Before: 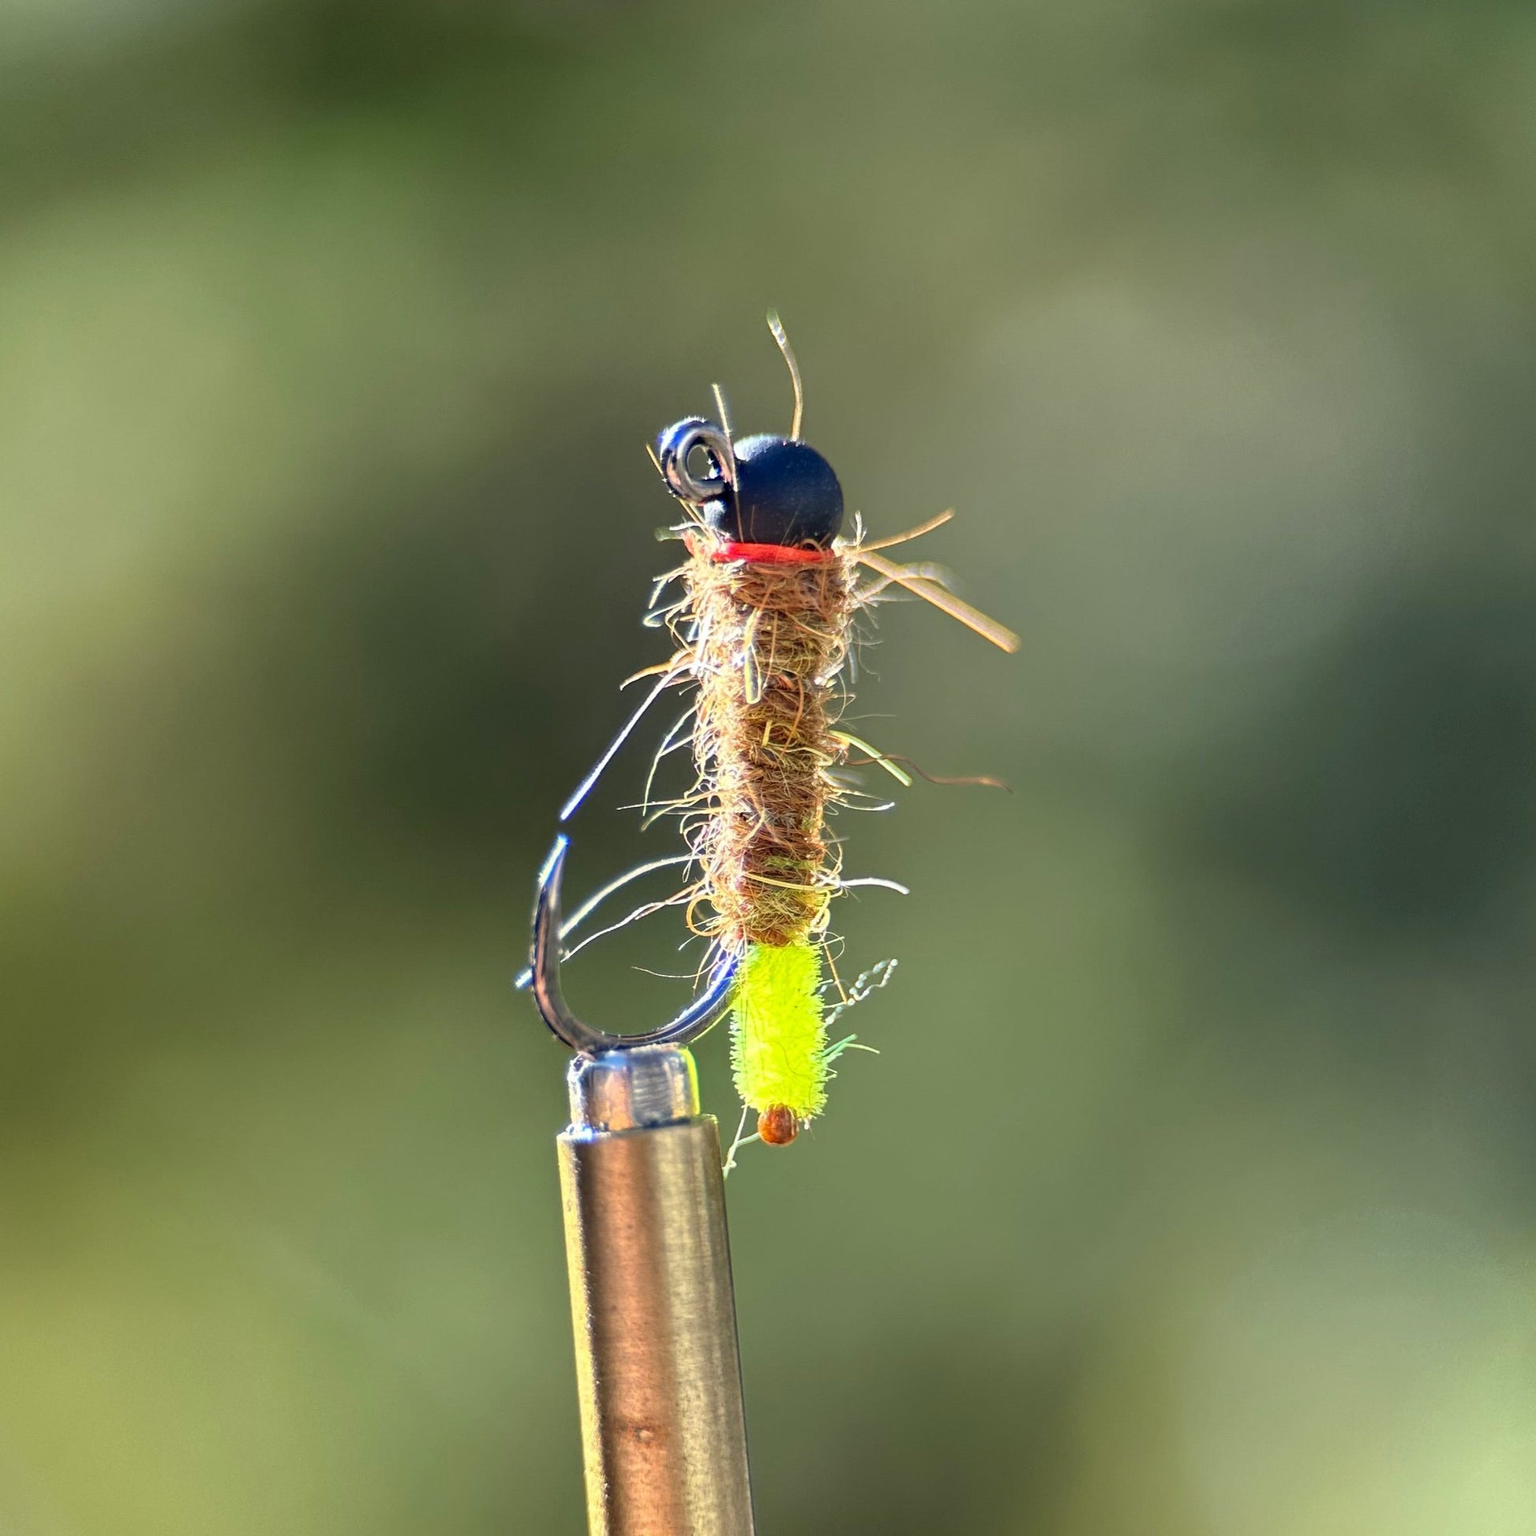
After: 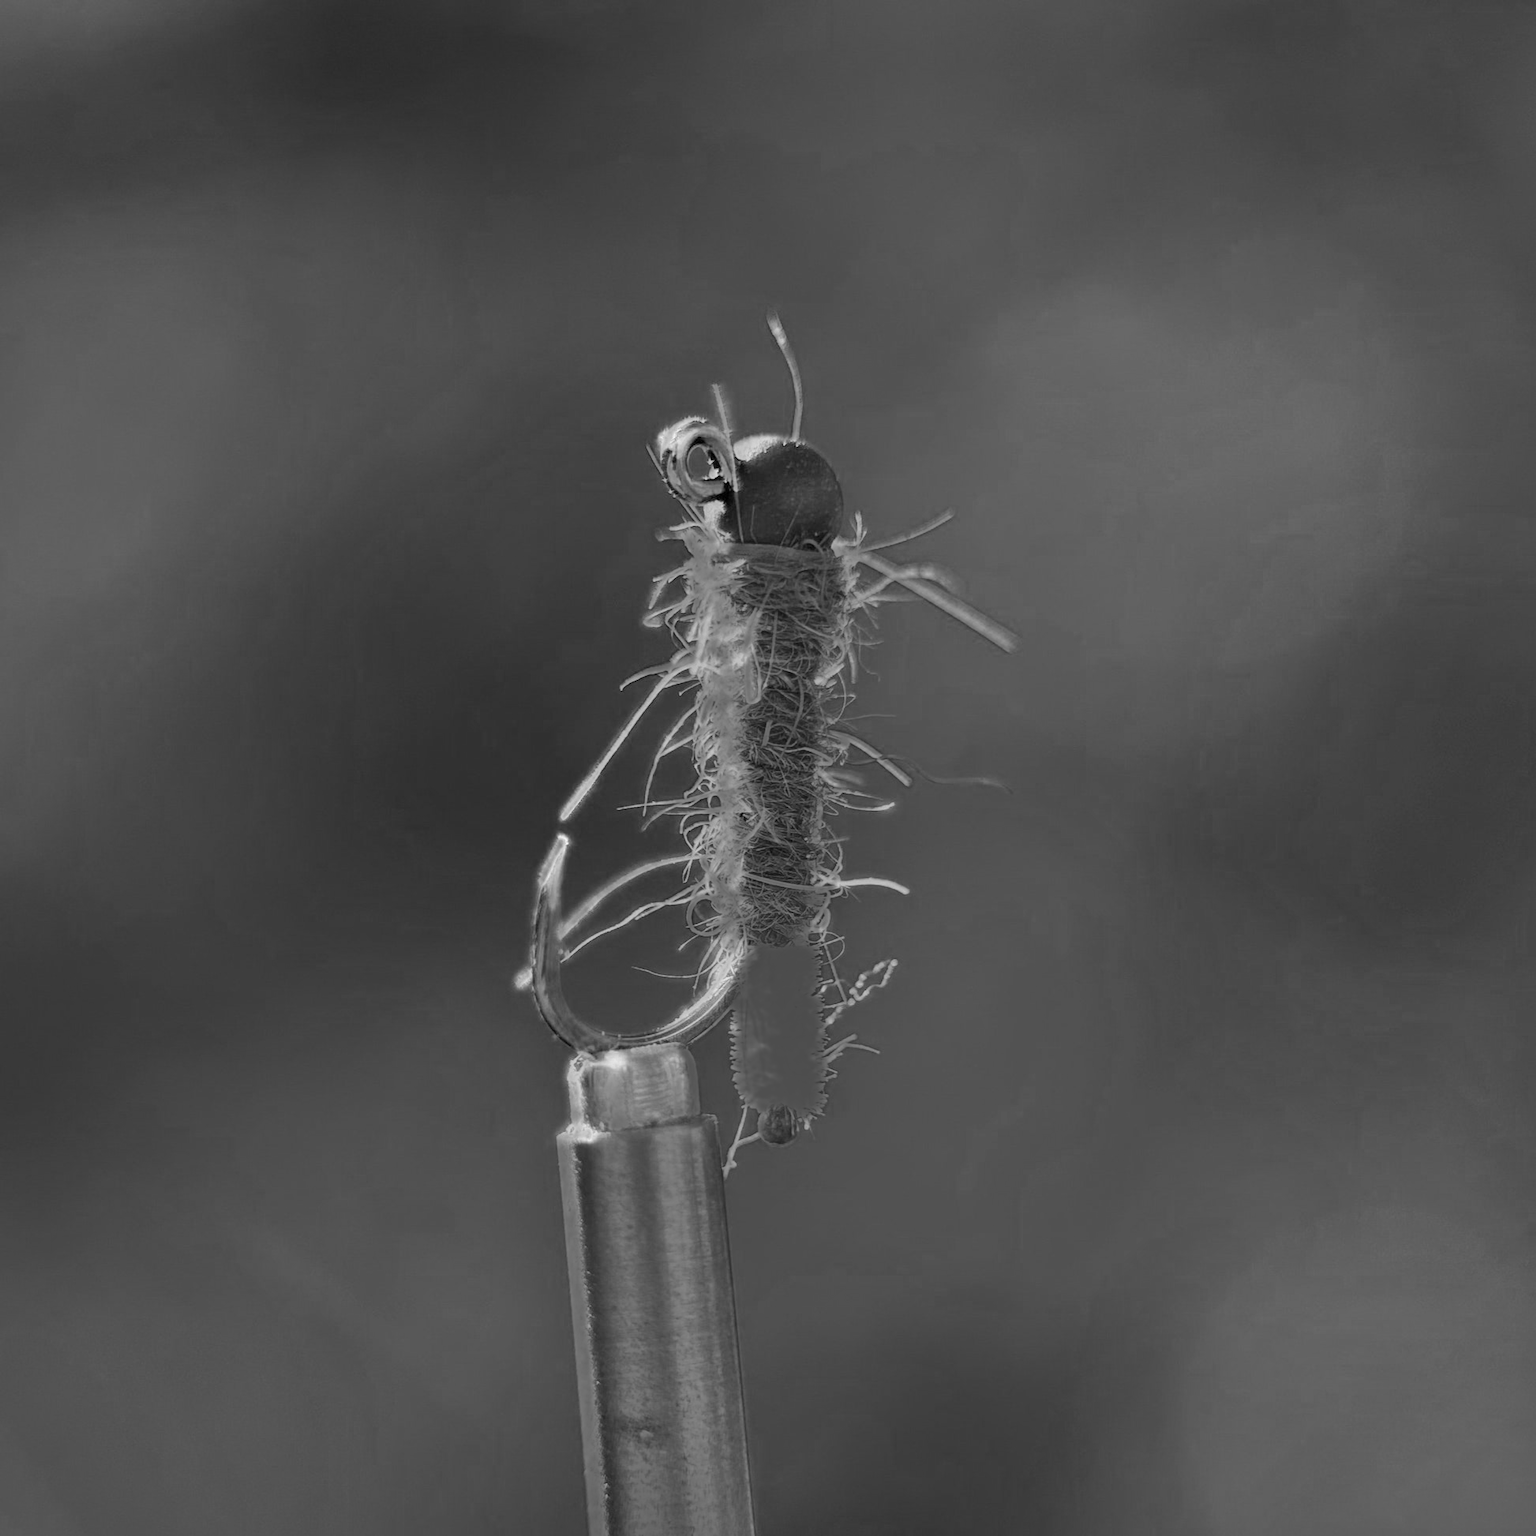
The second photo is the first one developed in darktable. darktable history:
color zones: curves: ch0 [(0.287, 0.048) (0.493, 0.484) (0.737, 0.816)]; ch1 [(0, 0) (0.143, 0) (0.286, 0) (0.429, 0) (0.571, 0) (0.714, 0) (0.857, 0)]
shadows and highlights: shadows 25.87, highlights -70.02
color balance rgb: highlights gain › chroma 3.05%, highlights gain › hue 54.8°, perceptual saturation grading › global saturation -0.08%, perceptual saturation grading › highlights -32.476%, perceptual saturation grading › mid-tones 5.627%, perceptual saturation grading › shadows 17.599%, contrast -9.683%
